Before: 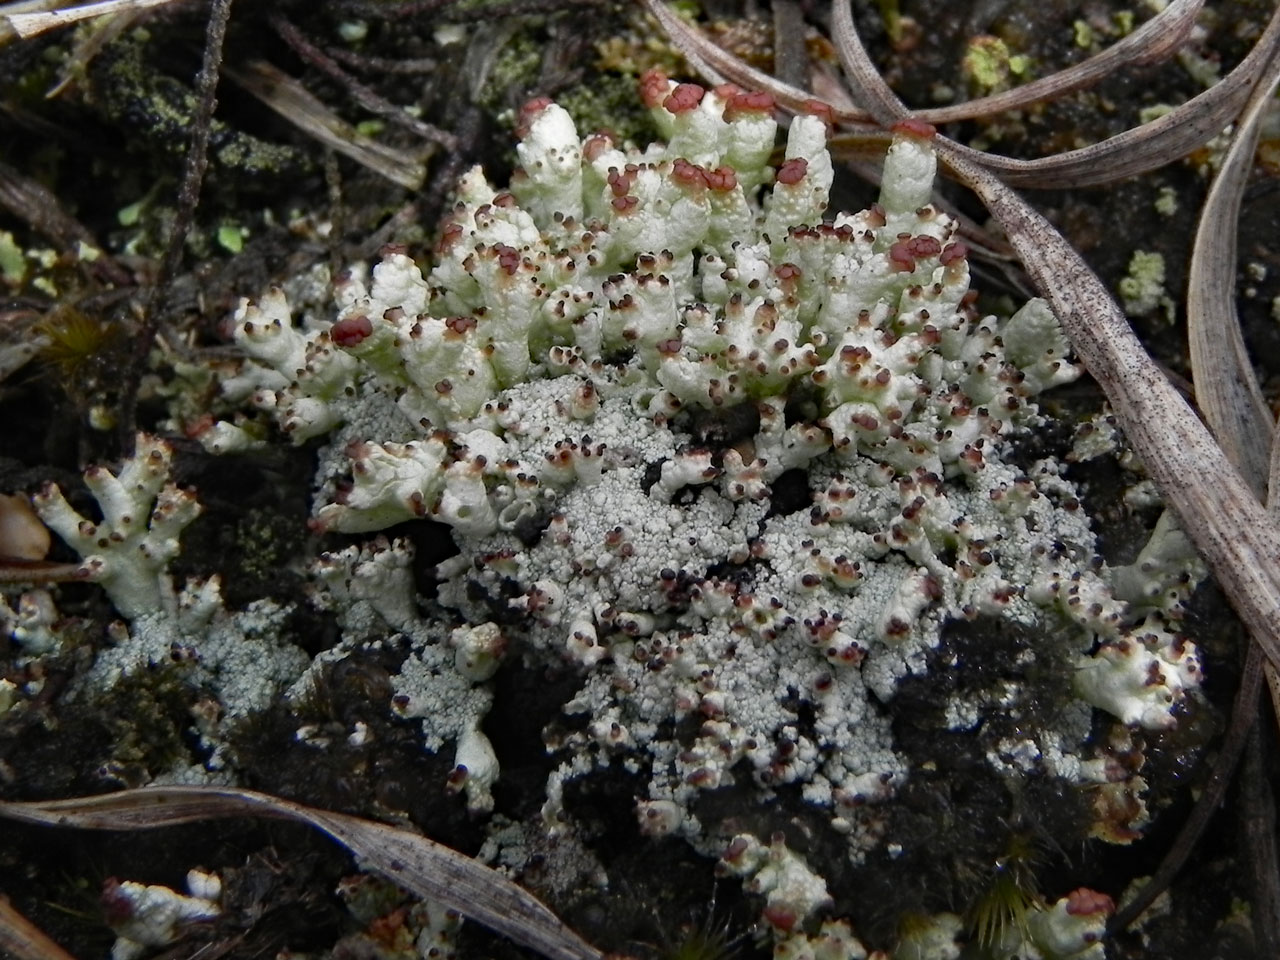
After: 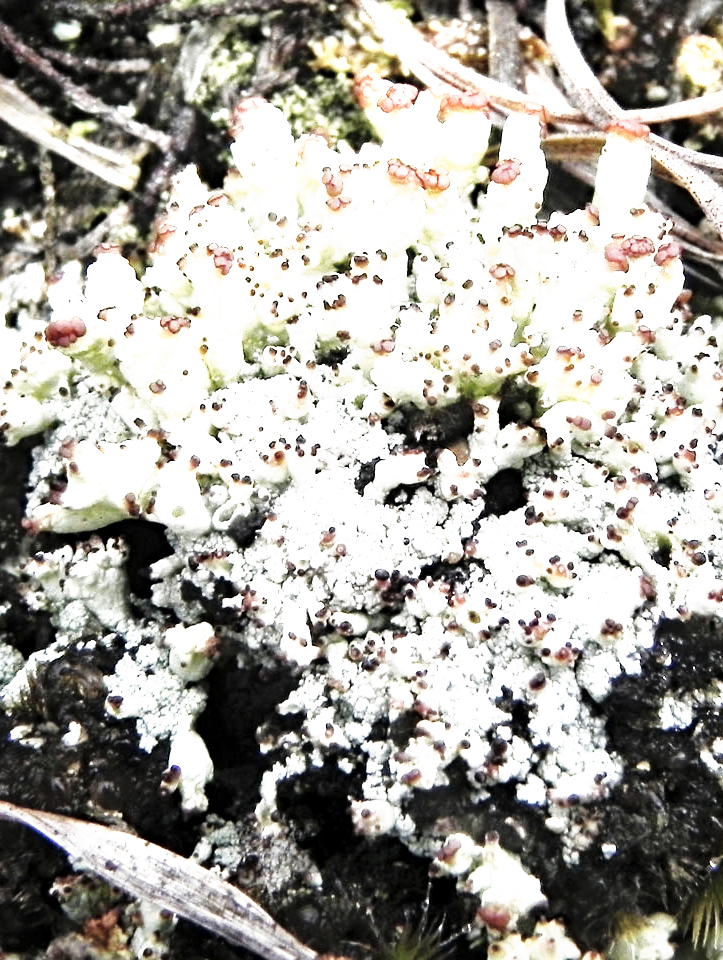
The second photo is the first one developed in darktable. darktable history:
base curve: curves: ch0 [(0, 0) (0.557, 0.834) (1, 1)], preserve colors none
color correction: highlights b* 0.05, saturation 0.572
crop and rotate: left 22.422%, right 21.069%
tone equalizer: -8 EV -0.448 EV, -7 EV -0.426 EV, -6 EV -0.305 EV, -5 EV -0.187 EV, -3 EV 0.233 EV, -2 EV 0.335 EV, -1 EV 0.401 EV, +0 EV 0.426 EV
local contrast: mode bilateral grid, contrast 19, coarseness 50, detail 161%, midtone range 0.2
tone curve: curves: ch0 [(0, 0) (0.187, 0.12) (0.384, 0.363) (0.618, 0.698) (0.754, 0.857) (0.875, 0.956) (1, 0.987)]; ch1 [(0, 0) (0.402, 0.36) (0.476, 0.466) (0.501, 0.501) (0.518, 0.514) (0.564, 0.608) (0.614, 0.664) (0.692, 0.744) (1, 1)]; ch2 [(0, 0) (0.435, 0.412) (0.483, 0.481) (0.503, 0.503) (0.522, 0.535) (0.563, 0.601) (0.627, 0.699) (0.699, 0.753) (0.997, 0.858)], preserve colors none
exposure: black level correction 0, exposure 1.456 EV, compensate highlight preservation false
